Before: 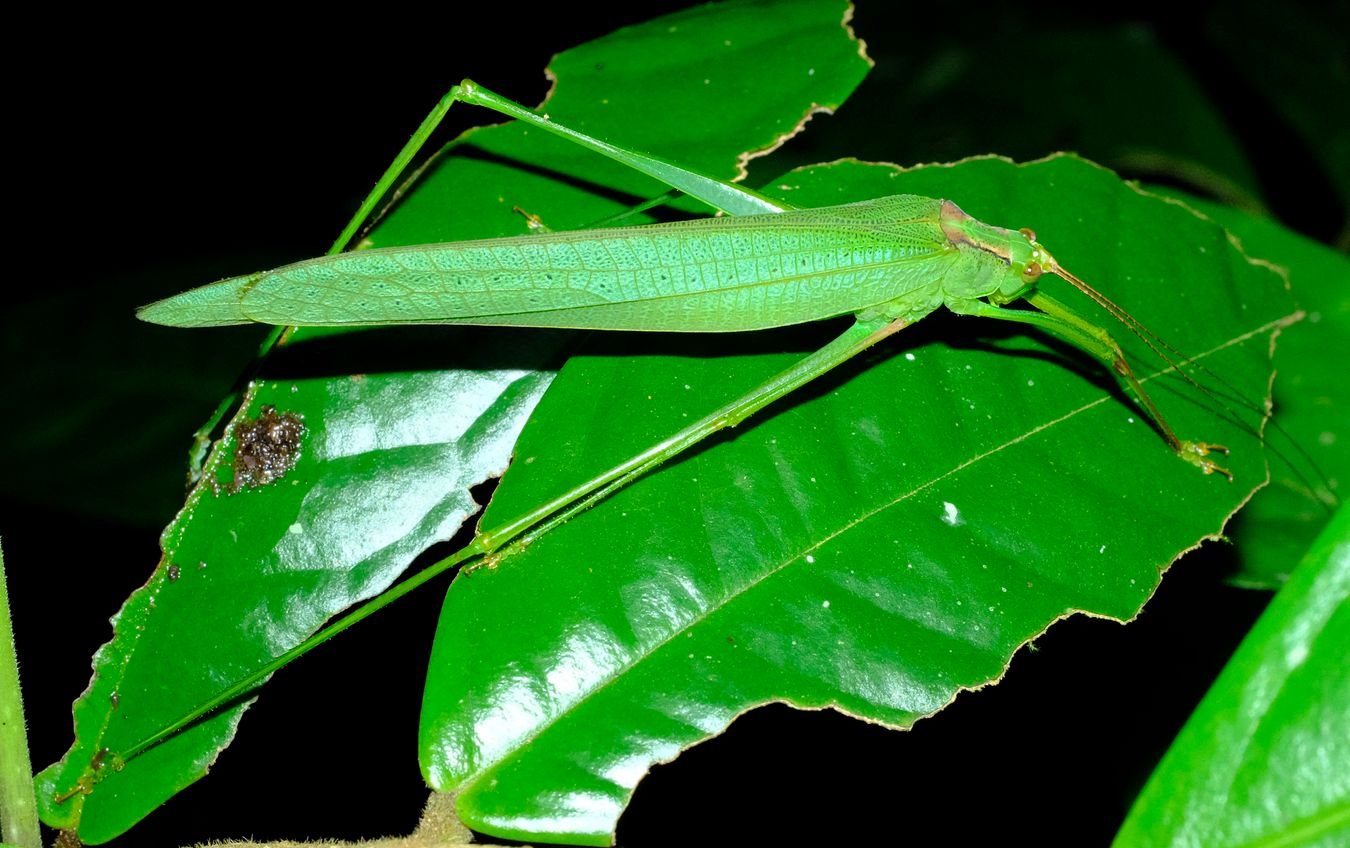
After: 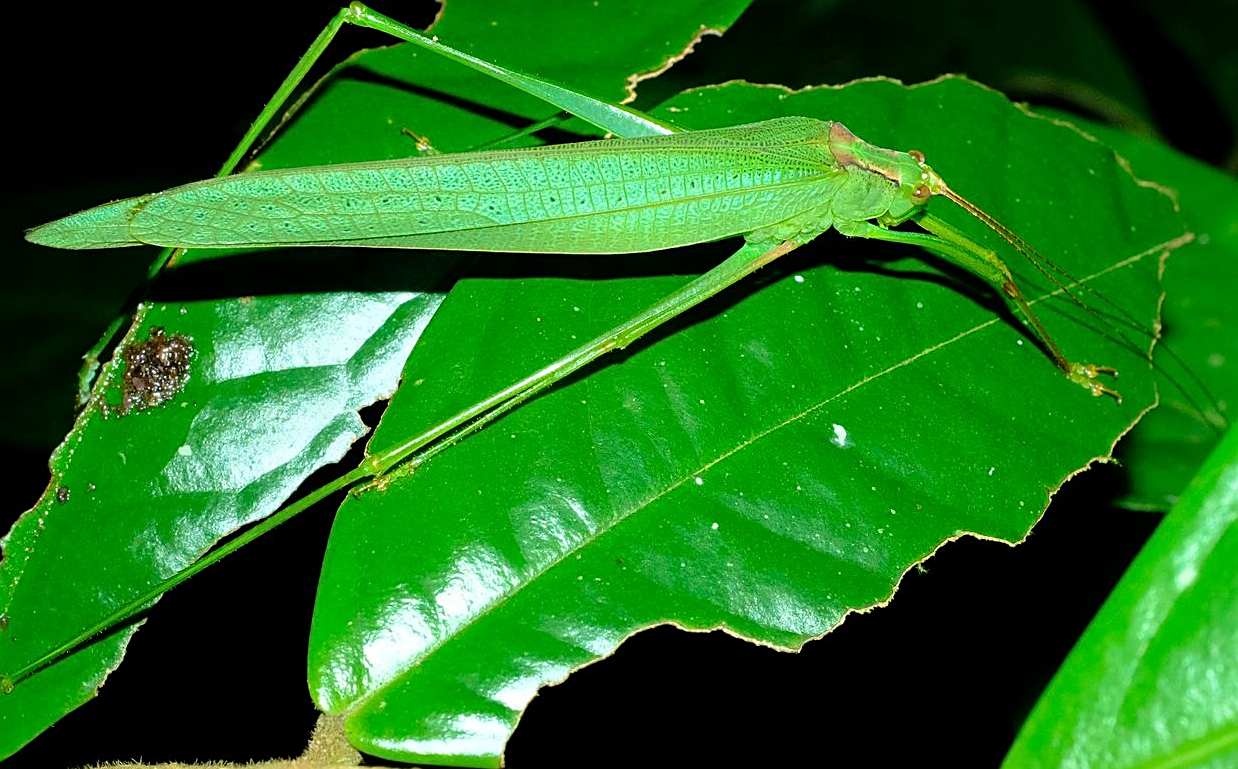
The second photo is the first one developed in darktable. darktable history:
crop and rotate: left 8.262%, top 9.226%
velvia: on, module defaults
sharpen: on, module defaults
